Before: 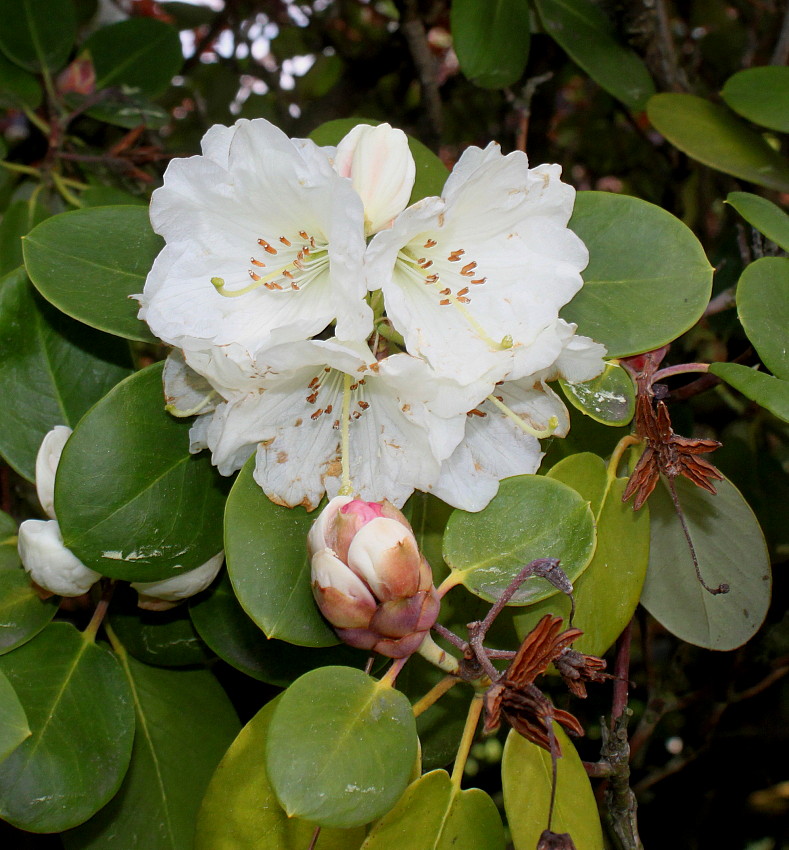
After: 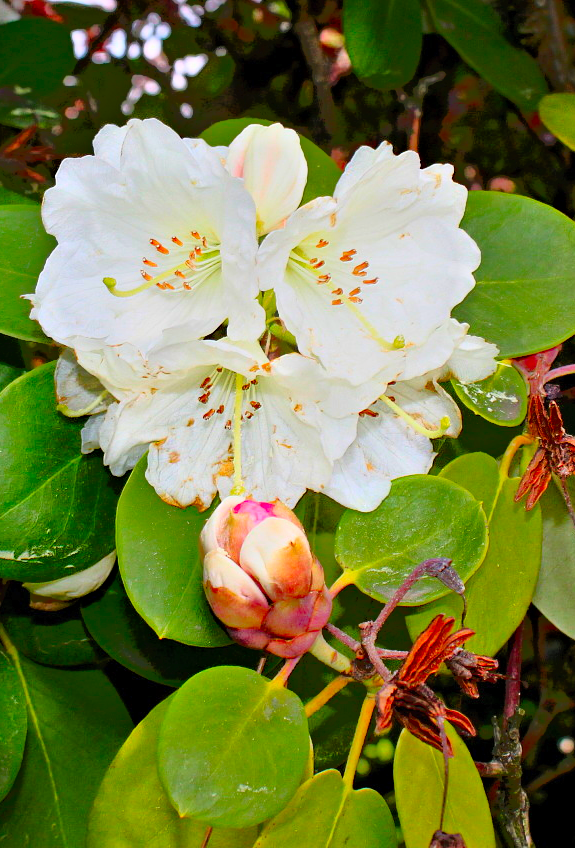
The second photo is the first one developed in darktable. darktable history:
tone equalizer: -7 EV -0.65 EV, -6 EV 0.968 EV, -5 EV -0.454 EV, -4 EV 0.411 EV, -3 EV 0.43 EV, -2 EV 0.159 EV, -1 EV -0.176 EV, +0 EV -0.366 EV
haze removal: adaptive false
crop: left 13.76%, top 0%, right 13.252%
contrast brightness saturation: contrast 0.204, brightness 0.202, saturation 0.795
